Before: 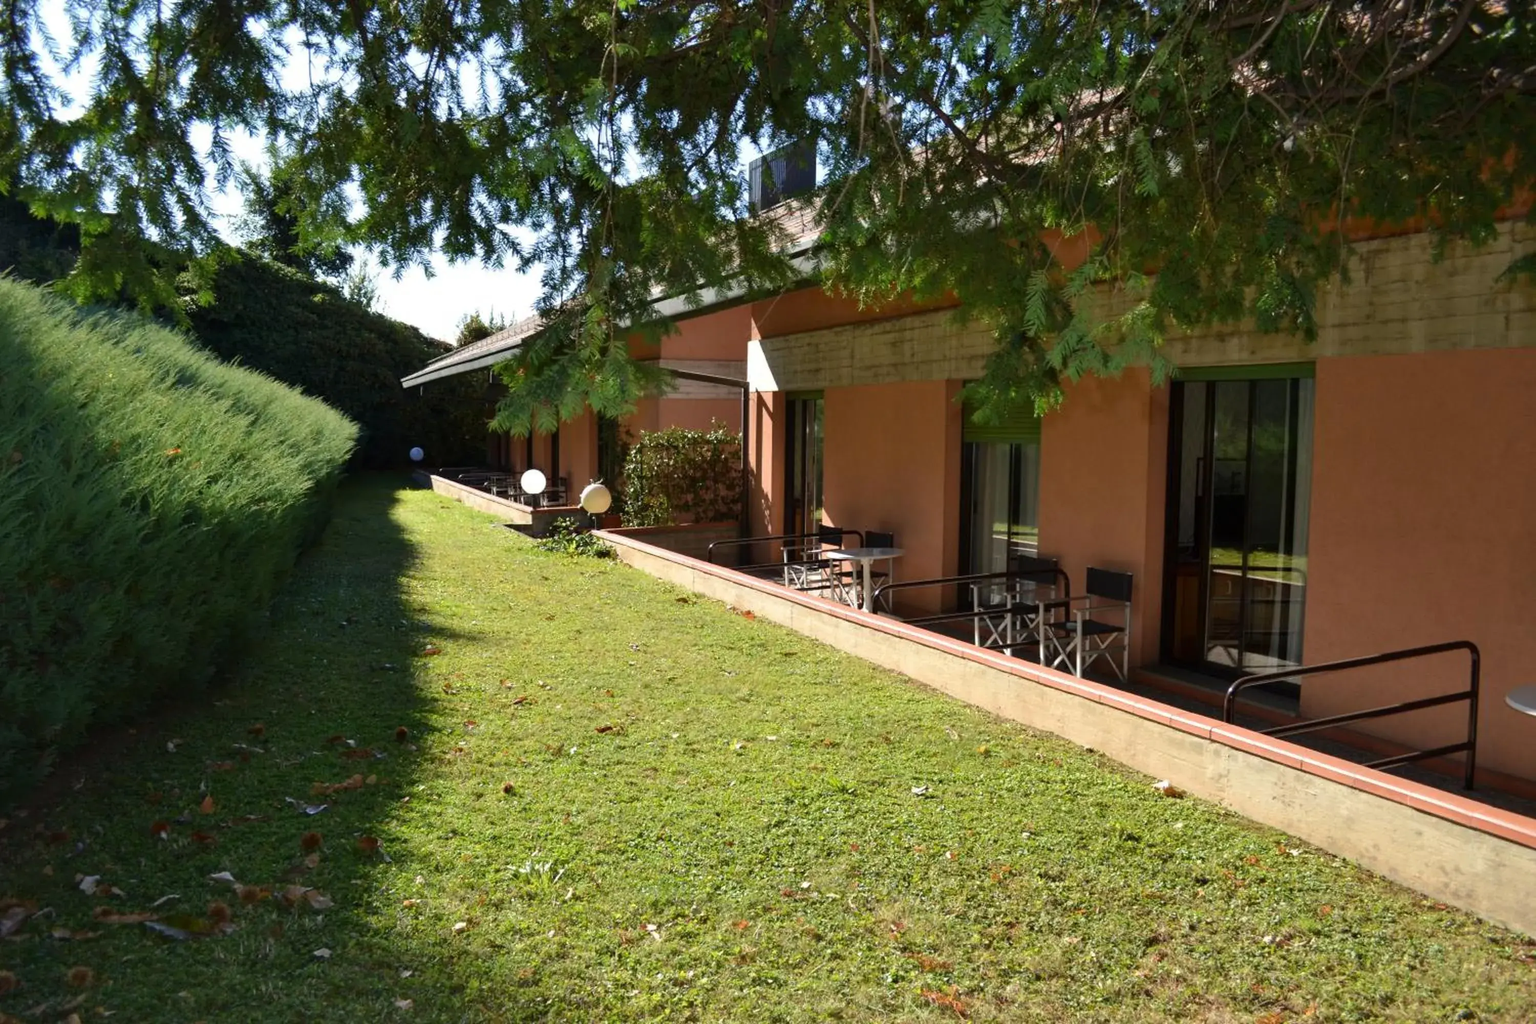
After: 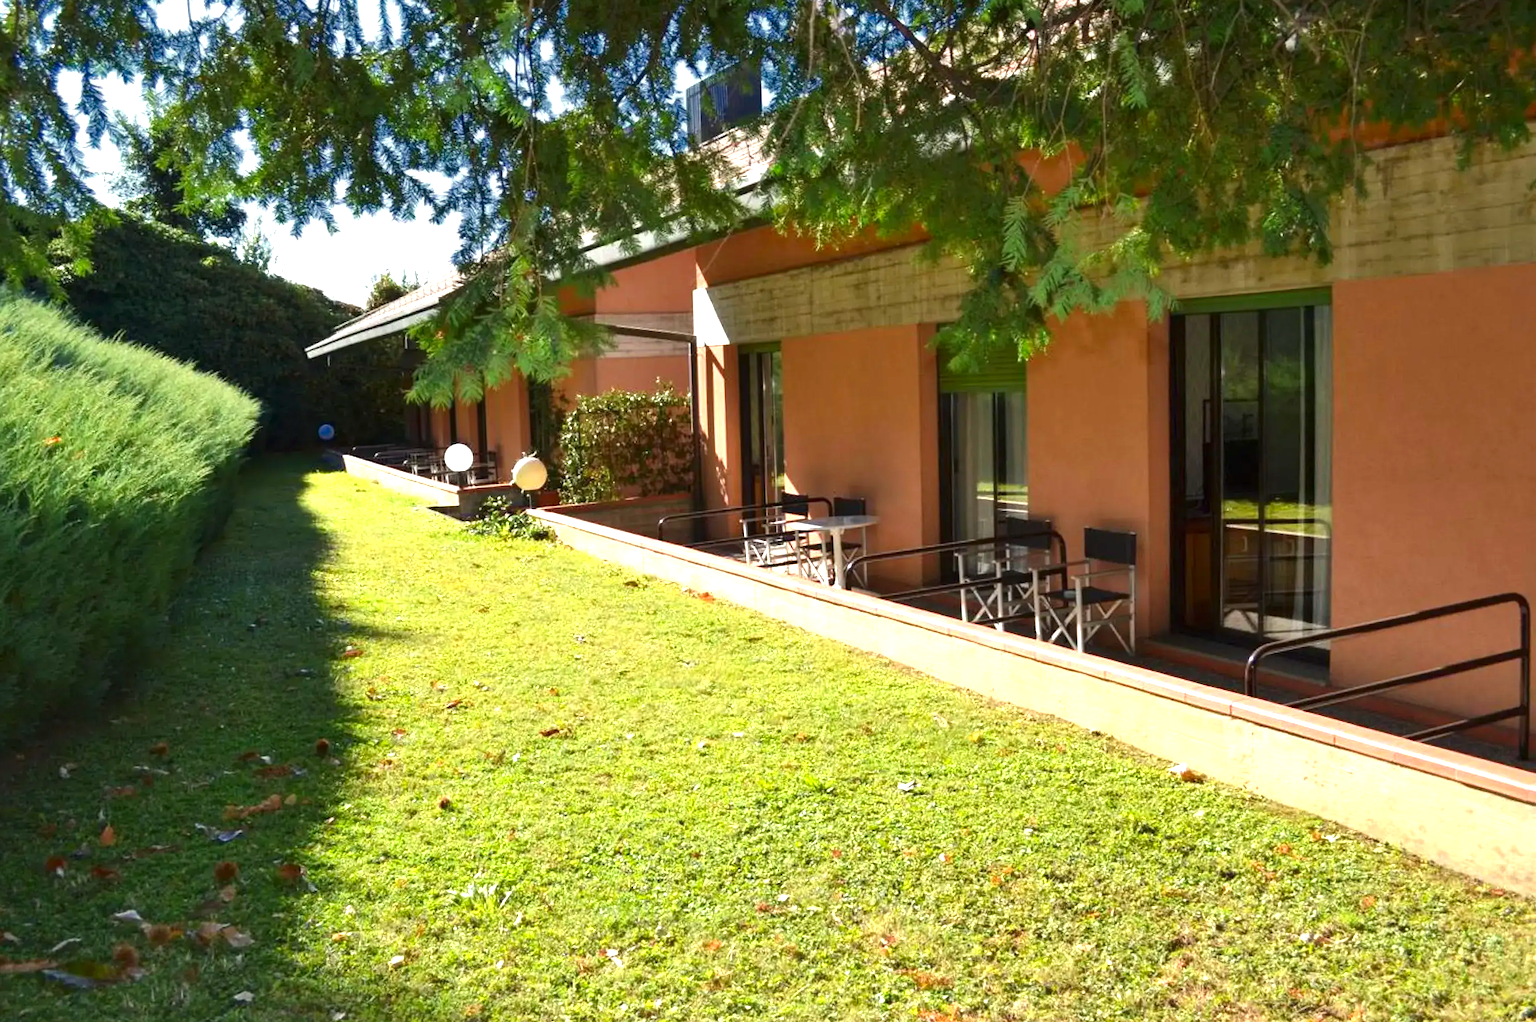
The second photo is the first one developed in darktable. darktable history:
color zones: curves: ch0 [(0, 0.497) (0.143, 0.5) (0.286, 0.5) (0.429, 0.483) (0.571, 0.116) (0.714, -0.006) (0.857, 0.28) (1, 0.497)]
crop and rotate: angle 2.38°, left 5.542%, top 5.721%
contrast brightness saturation: contrast 0.041, saturation 0.155
exposure: black level correction 0, exposure 0.949 EV, compensate highlight preservation false
